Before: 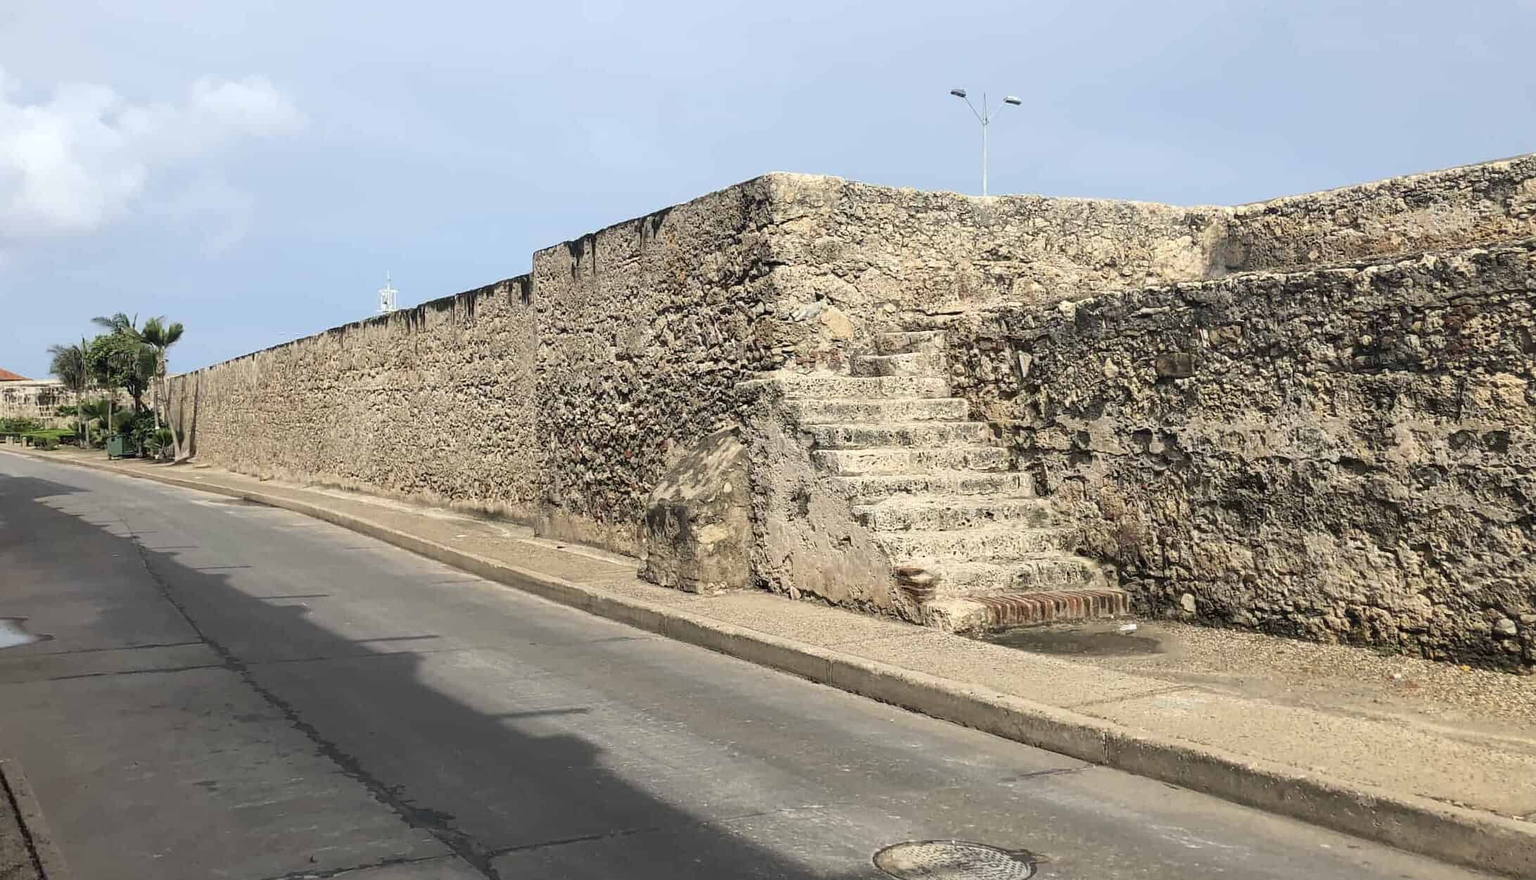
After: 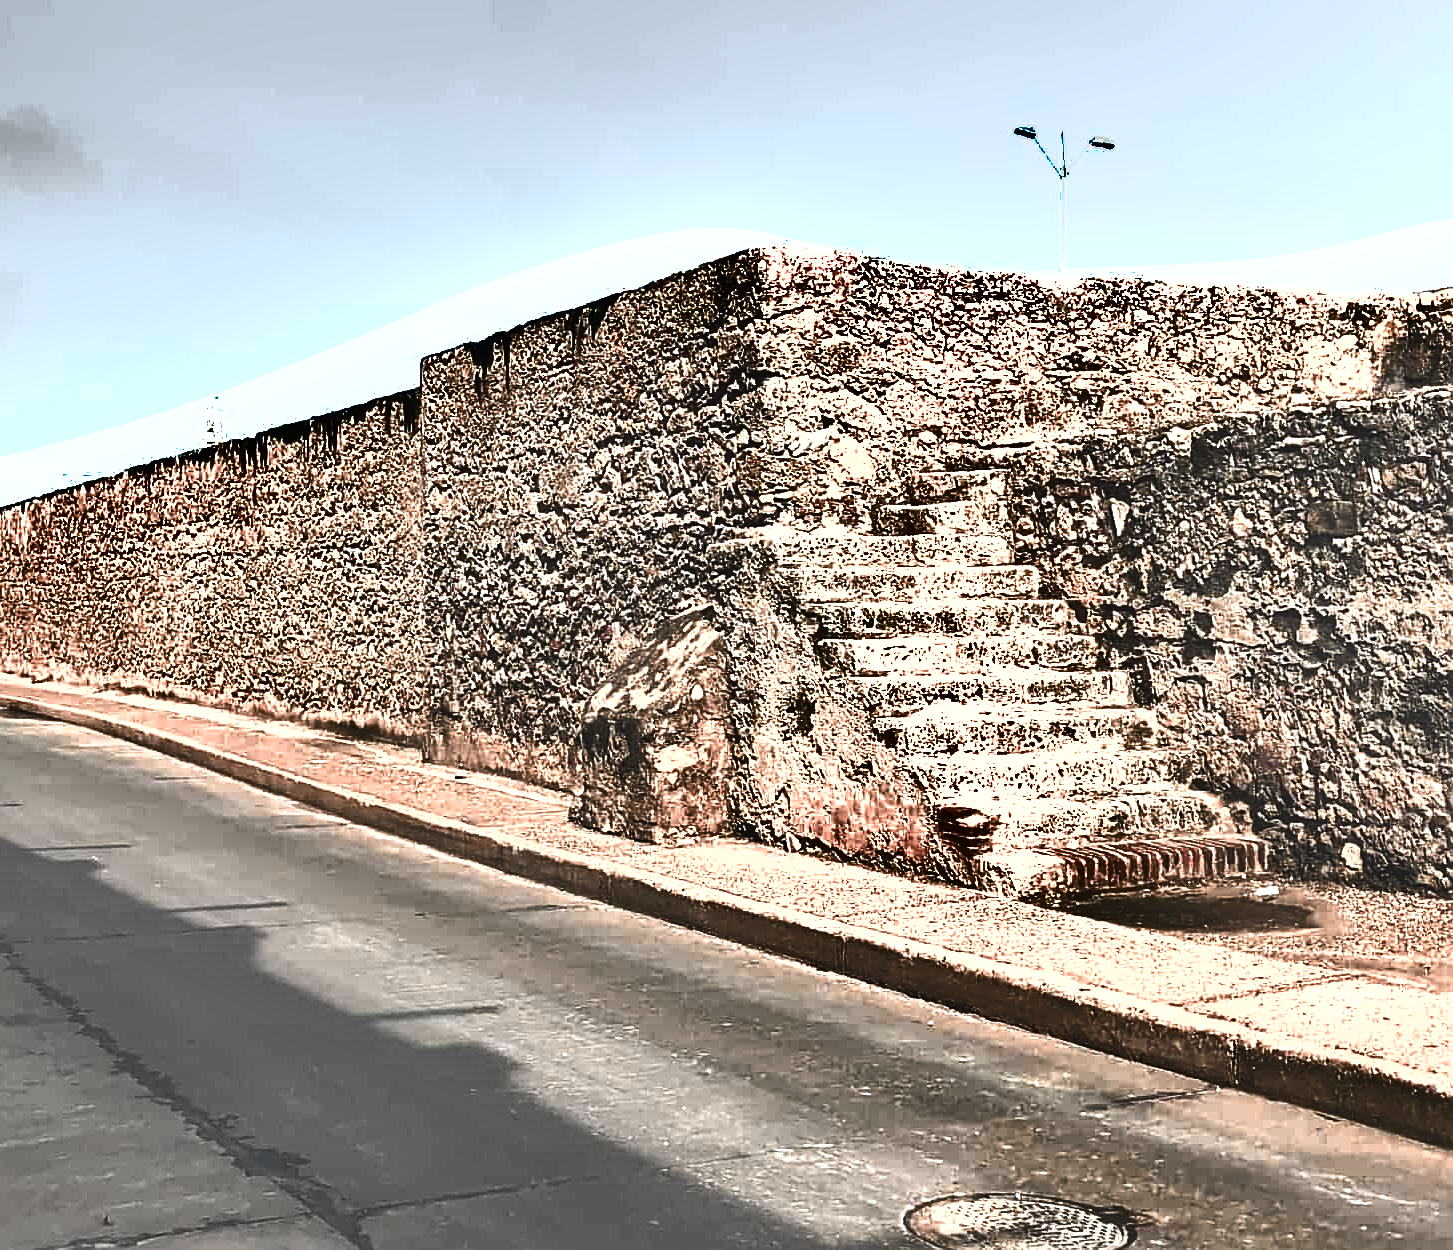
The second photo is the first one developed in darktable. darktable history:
crop and rotate: left 15.482%, right 17.937%
exposure: black level correction -0.042, exposure 0.063 EV, compensate exposure bias true, compensate highlight preservation false
color correction: highlights b* 0.056, saturation 0.981
sharpen: on, module defaults
tone equalizer: -8 EV -1.09 EV, -7 EV -0.988 EV, -6 EV -0.879 EV, -5 EV -0.576 EV, -3 EV 0.577 EV, -2 EV 0.857 EV, -1 EV 0.991 EV, +0 EV 1.06 EV, edges refinement/feathering 500, mask exposure compensation -1.57 EV, preserve details no
color zones: curves: ch2 [(0, 0.488) (0.143, 0.417) (0.286, 0.212) (0.429, 0.179) (0.571, 0.154) (0.714, 0.415) (0.857, 0.495) (1, 0.488)]
shadows and highlights: shadows 20.86, highlights -81.5, soften with gaussian
